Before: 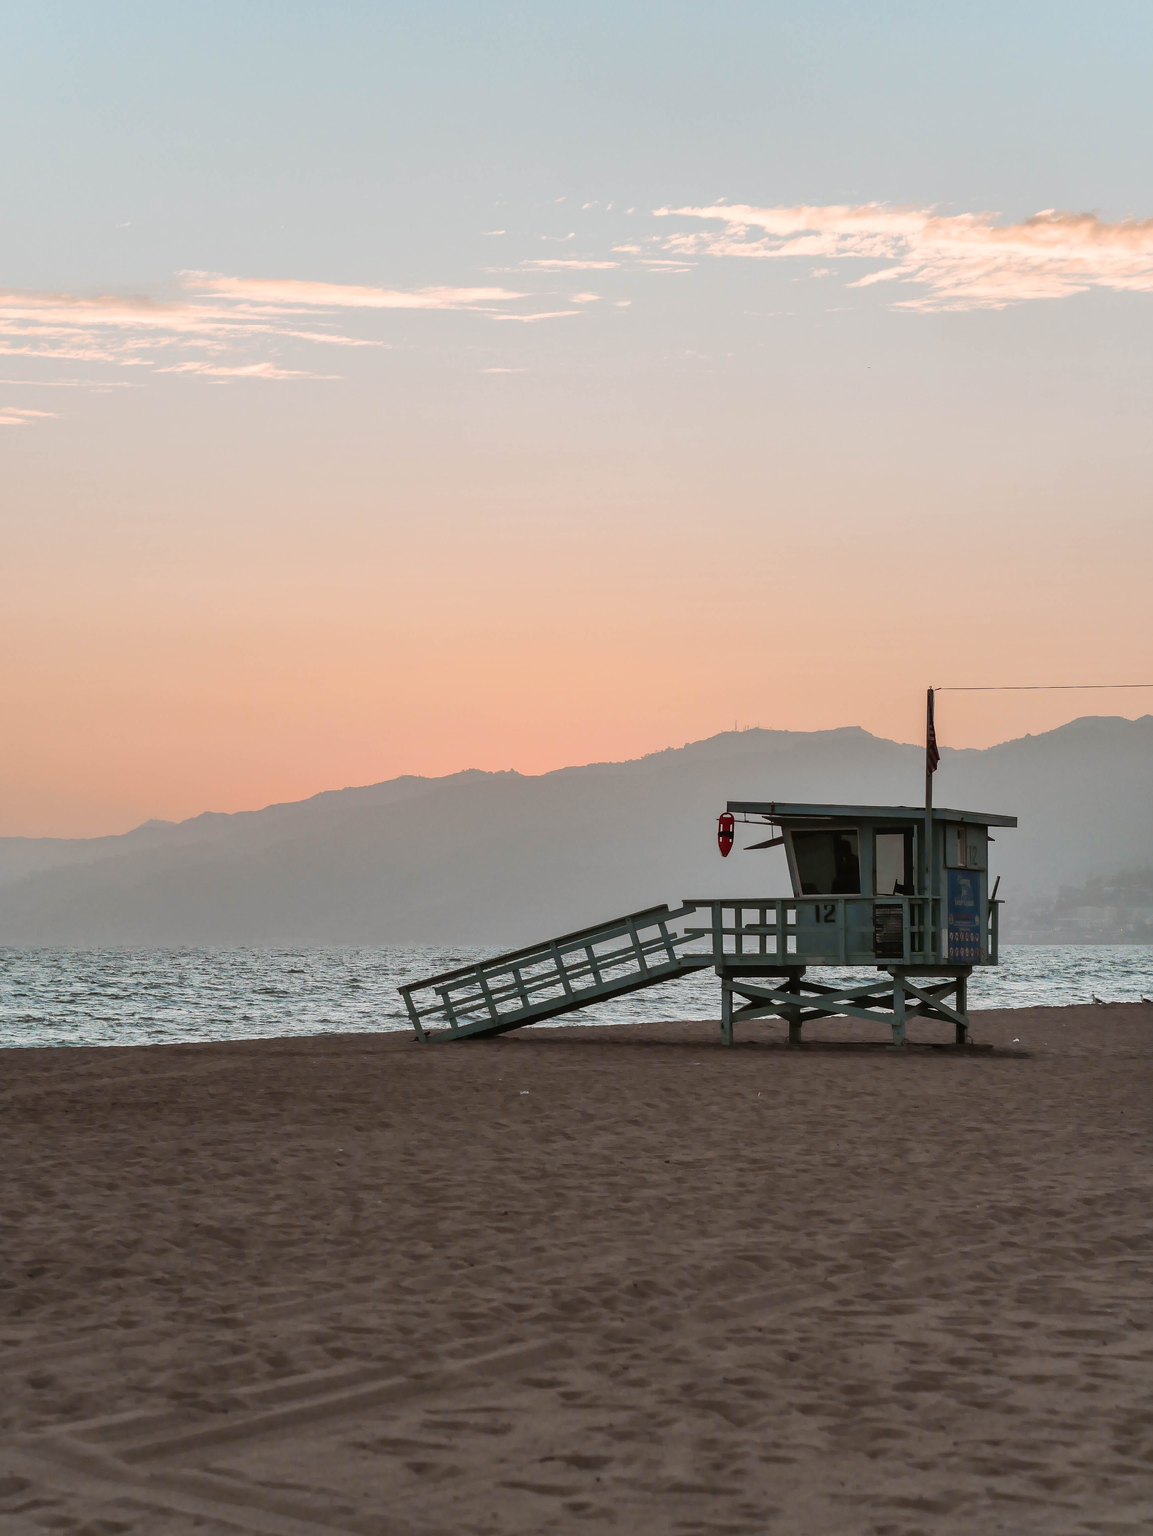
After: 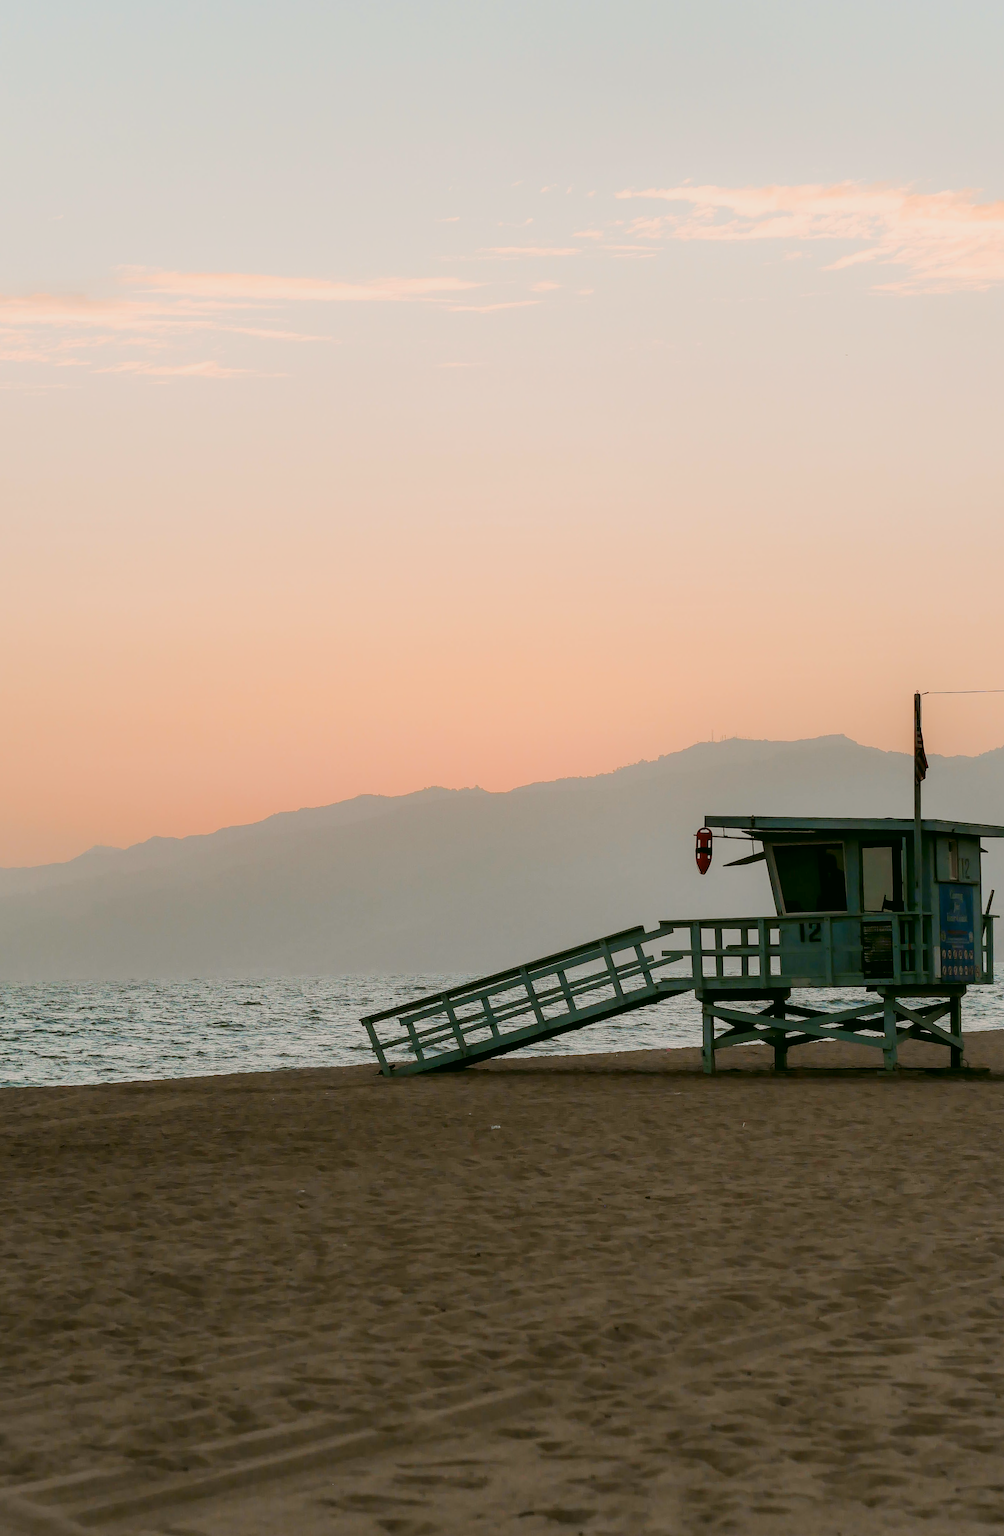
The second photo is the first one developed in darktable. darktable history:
filmic rgb: black relative exposure -7.65 EV, white relative exposure 4.56 EV, hardness 3.61
color balance rgb: perceptual saturation grading › global saturation 35%, perceptual saturation grading › highlights -30%, perceptual saturation grading › shadows 35%, perceptual brilliance grading › global brilliance 3%, perceptual brilliance grading › highlights -3%, perceptual brilliance grading › shadows 3%
shadows and highlights: shadows -40.15, highlights 62.88, soften with gaussian
crop and rotate: angle 1°, left 4.281%, top 0.642%, right 11.383%, bottom 2.486%
color correction: highlights a* 4.02, highlights b* 4.98, shadows a* -7.55, shadows b* 4.98
